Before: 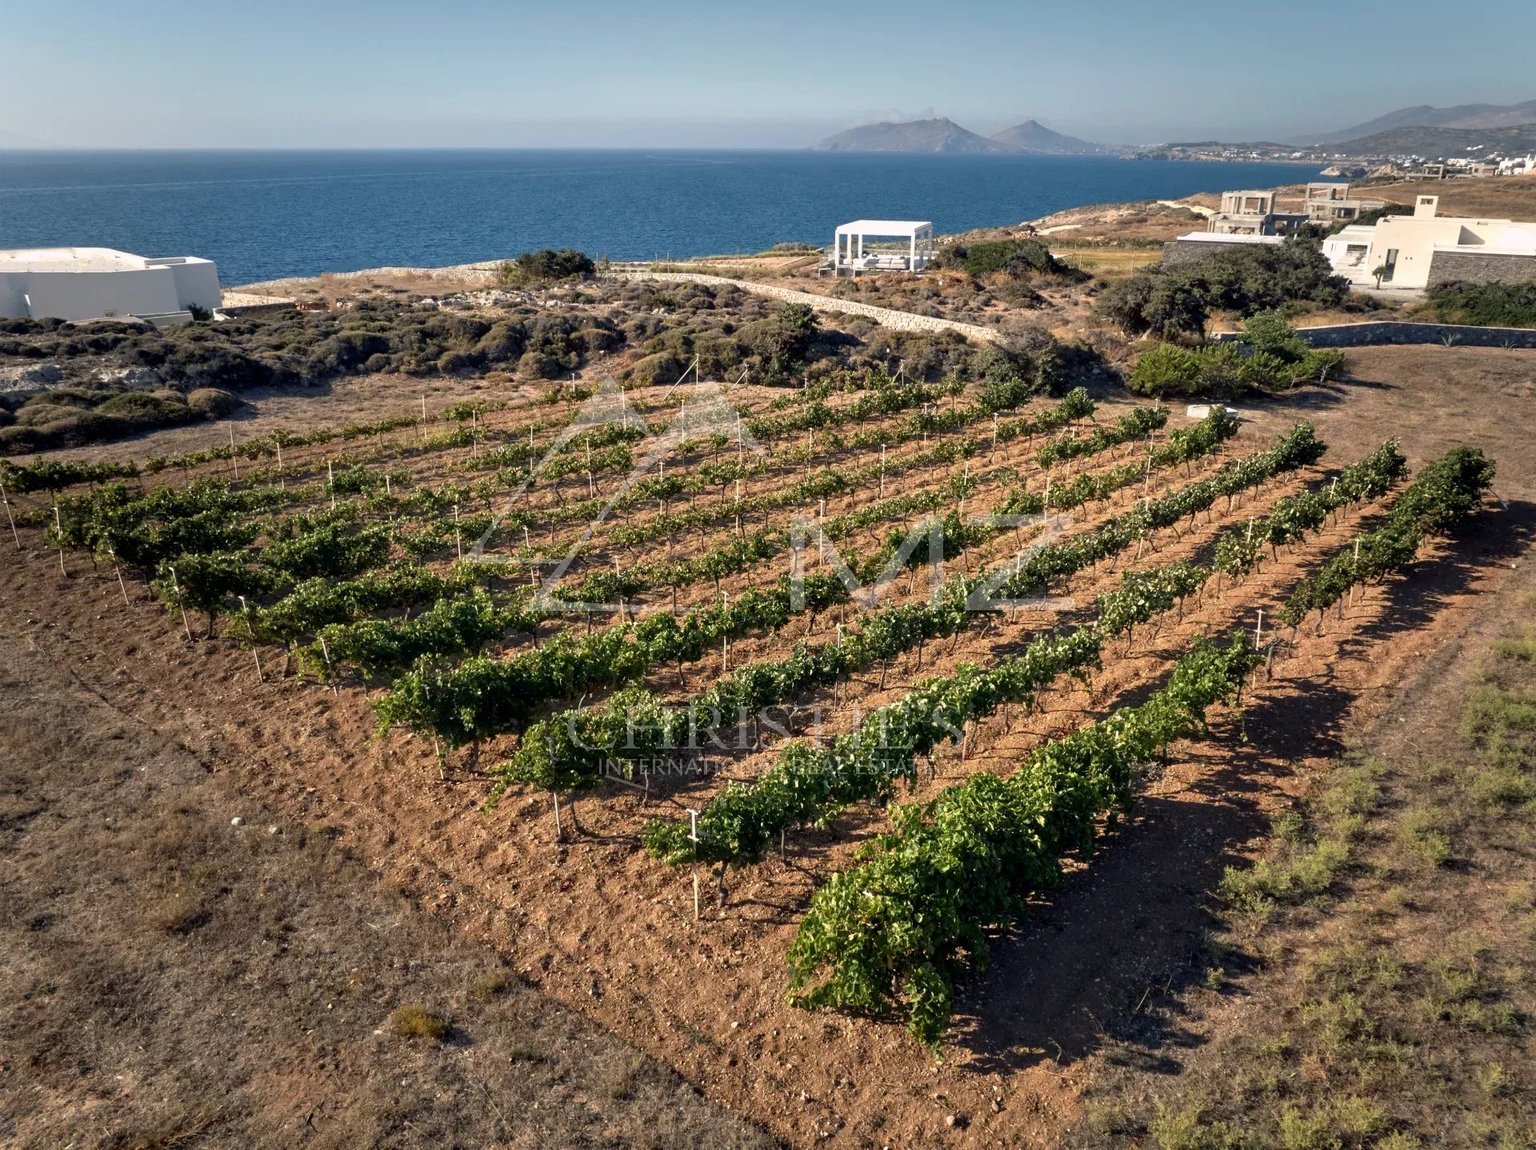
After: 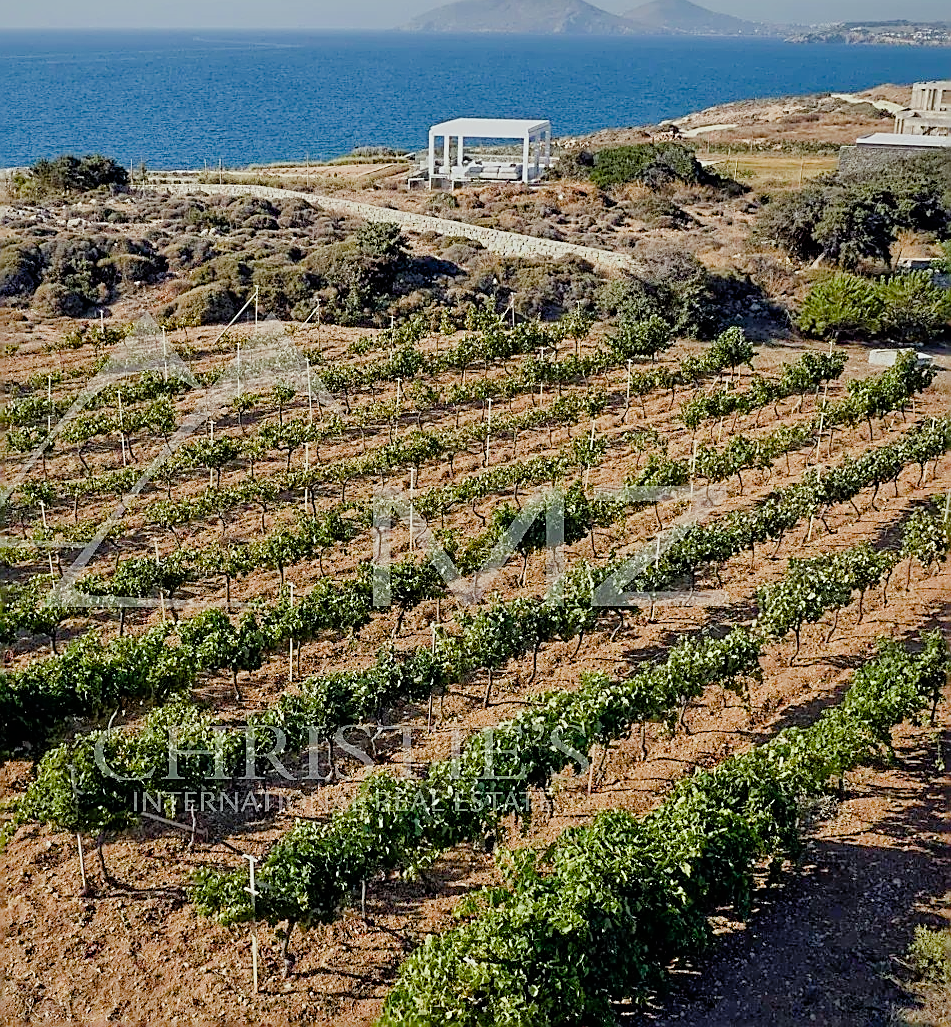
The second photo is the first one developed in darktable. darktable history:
color balance rgb: perceptual saturation grading › global saturation 20%, perceptual saturation grading › highlights -50%, perceptual saturation grading › shadows 30%, perceptual brilliance grading › global brilliance 10%, perceptual brilliance grading › shadows 15%
crop: left 32.075%, top 10.976%, right 18.355%, bottom 17.596%
white balance: red 0.974, blue 1.044
shadows and highlights: on, module defaults
color correction: highlights a* -2.68, highlights b* 2.57
sharpen: radius 1.685, amount 1.294
filmic rgb: black relative exposure -7.65 EV, white relative exposure 4.56 EV, hardness 3.61
